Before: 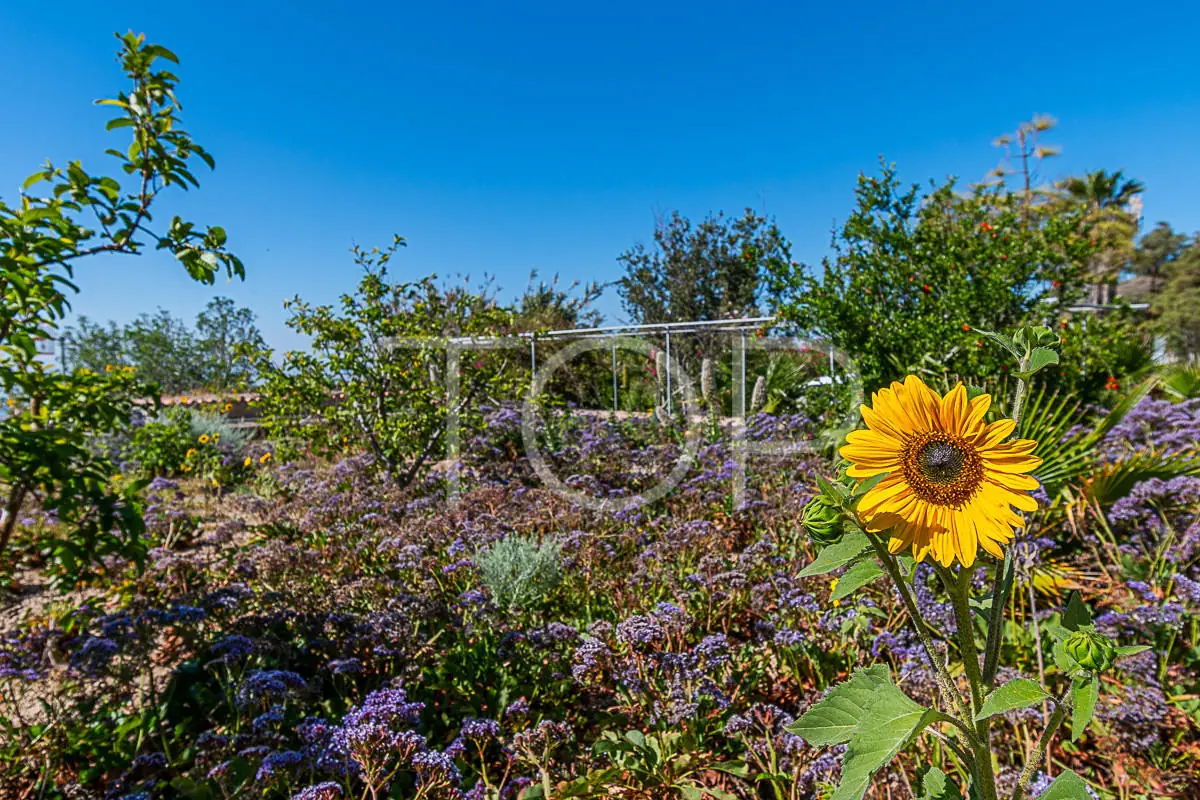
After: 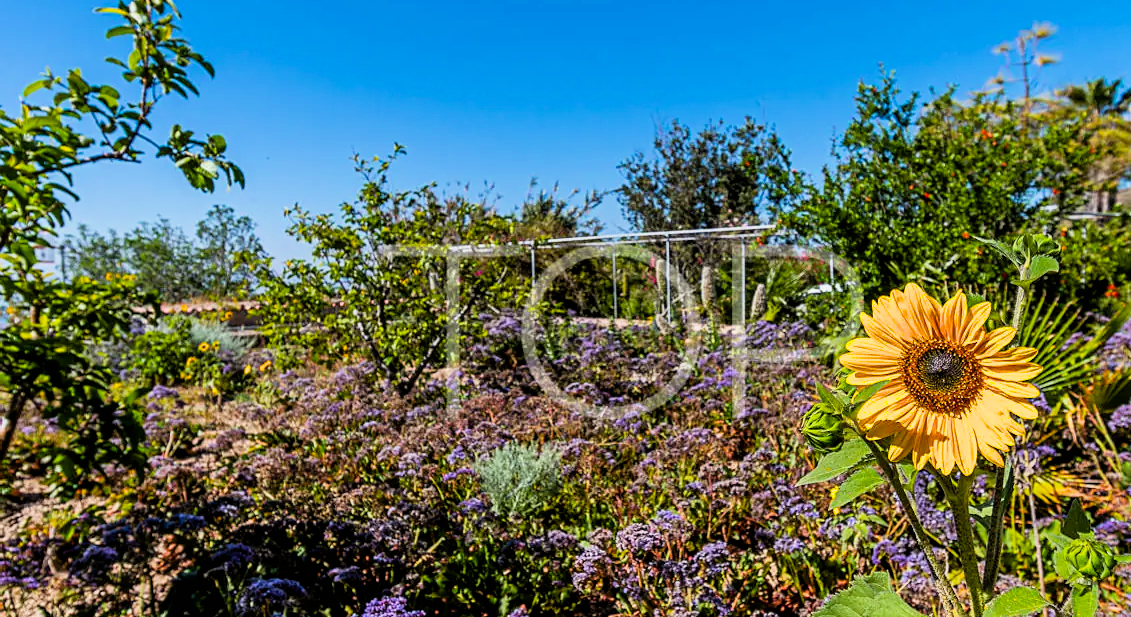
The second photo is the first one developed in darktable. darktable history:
crop and rotate: angle 0.029°, top 11.531%, right 5.669%, bottom 11.187%
exposure: exposure 0.439 EV, compensate highlight preservation false
filmic rgb: black relative exposure -11.94 EV, white relative exposure 5.46 EV, threshold 5.96 EV, hardness 4.48, latitude 50.22%, contrast 1.143, enable highlight reconstruction true
color balance rgb: power › luminance -3.818%, power › chroma 0.545%, power › hue 37.49°, perceptual saturation grading › global saturation 19.549%
